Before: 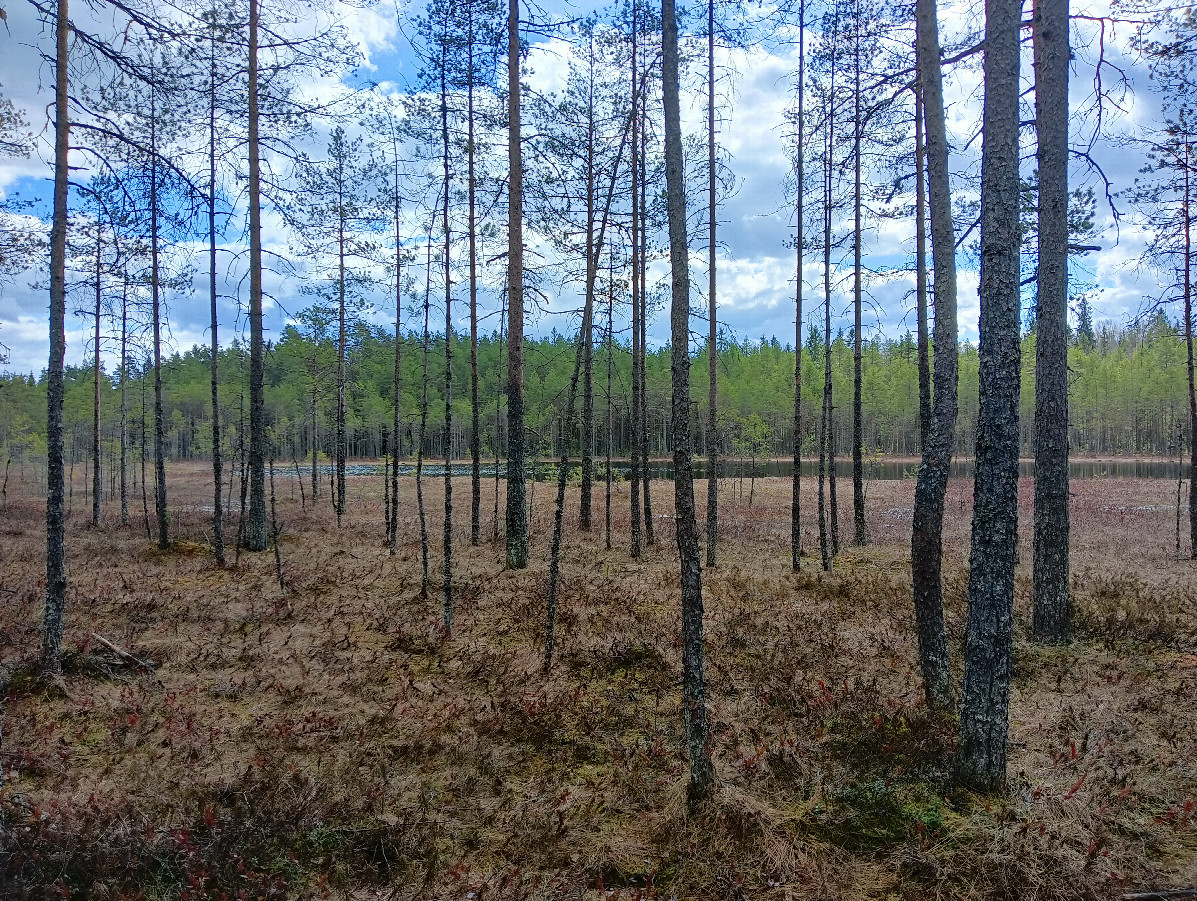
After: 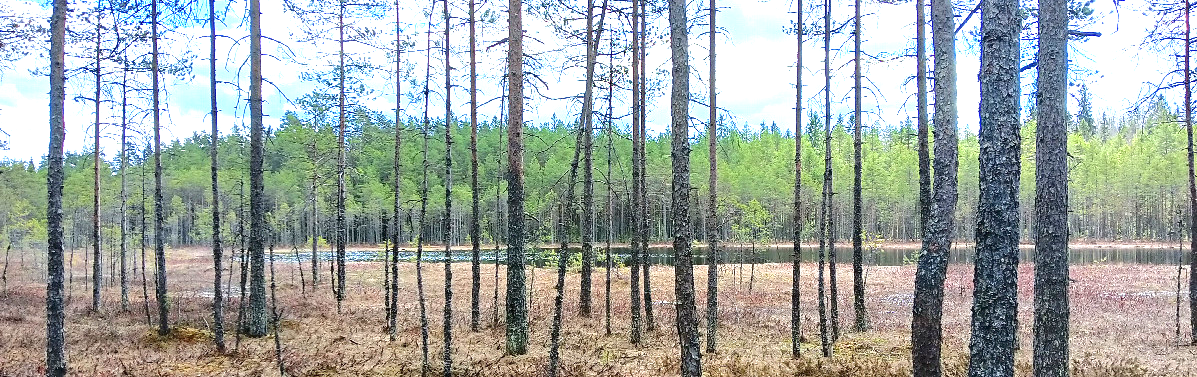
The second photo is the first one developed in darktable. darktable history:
white balance: emerald 1
crop and rotate: top 23.84%, bottom 34.294%
exposure: black level correction 0, exposure 1.55 EV, compensate exposure bias true, compensate highlight preservation false
